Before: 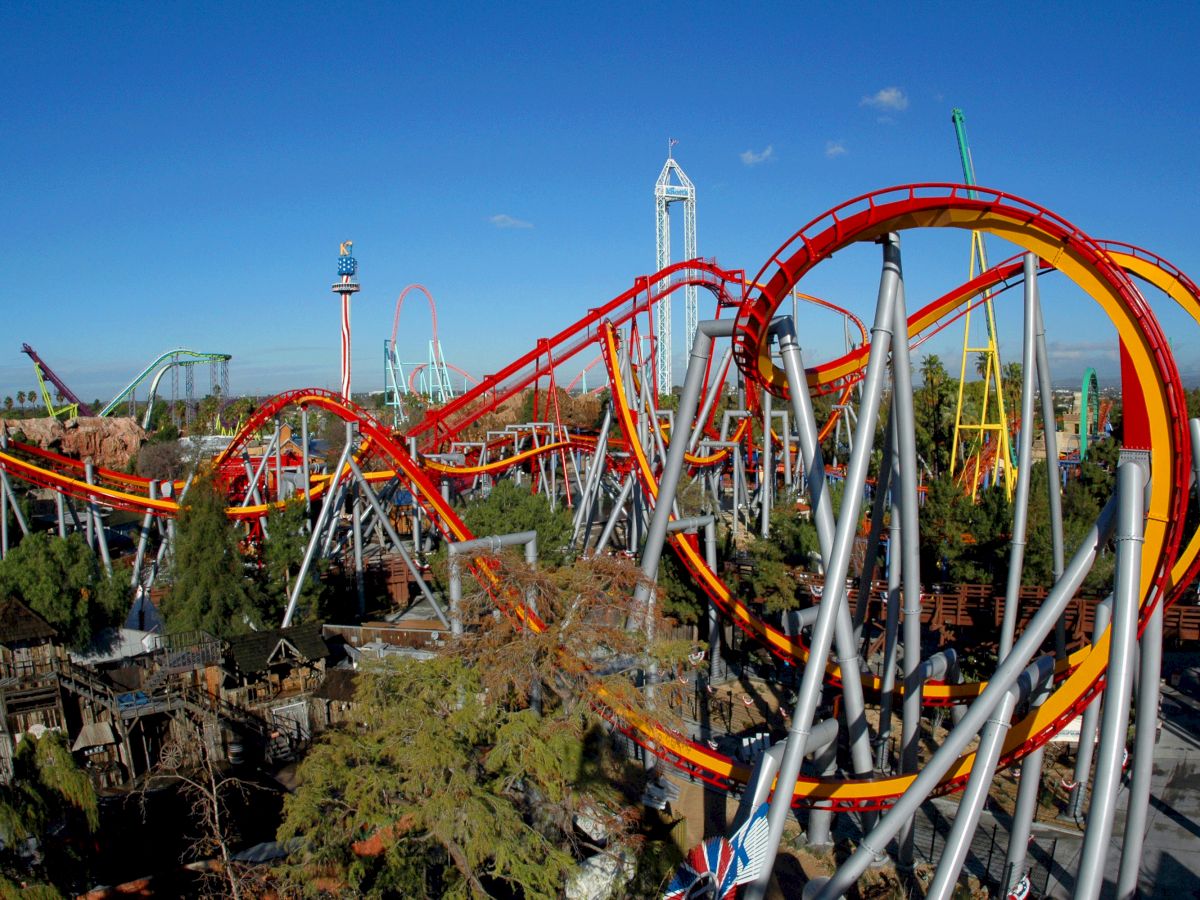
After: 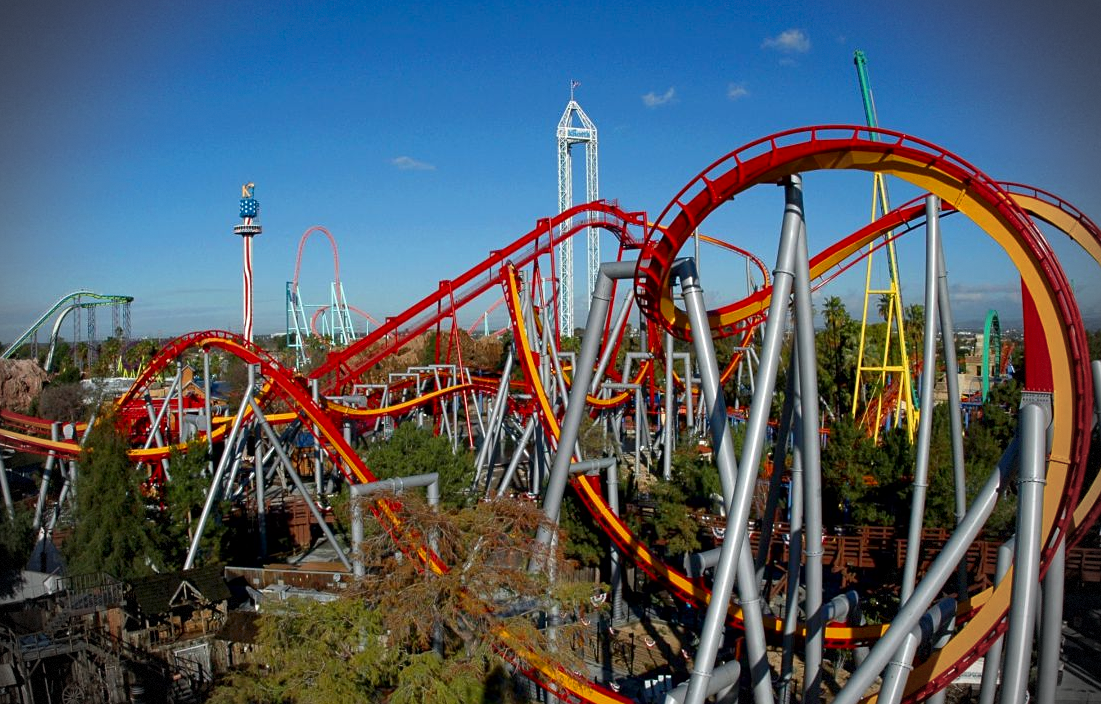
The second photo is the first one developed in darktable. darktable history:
contrast brightness saturation: brightness -0.094
vignetting: fall-off start 75.03%, brightness -0.62, saturation -0.678, width/height ratio 1.08, dithering 8-bit output, unbound false
sharpen: amount 0.202
crop: left 8.168%, top 6.551%, bottom 15.216%
